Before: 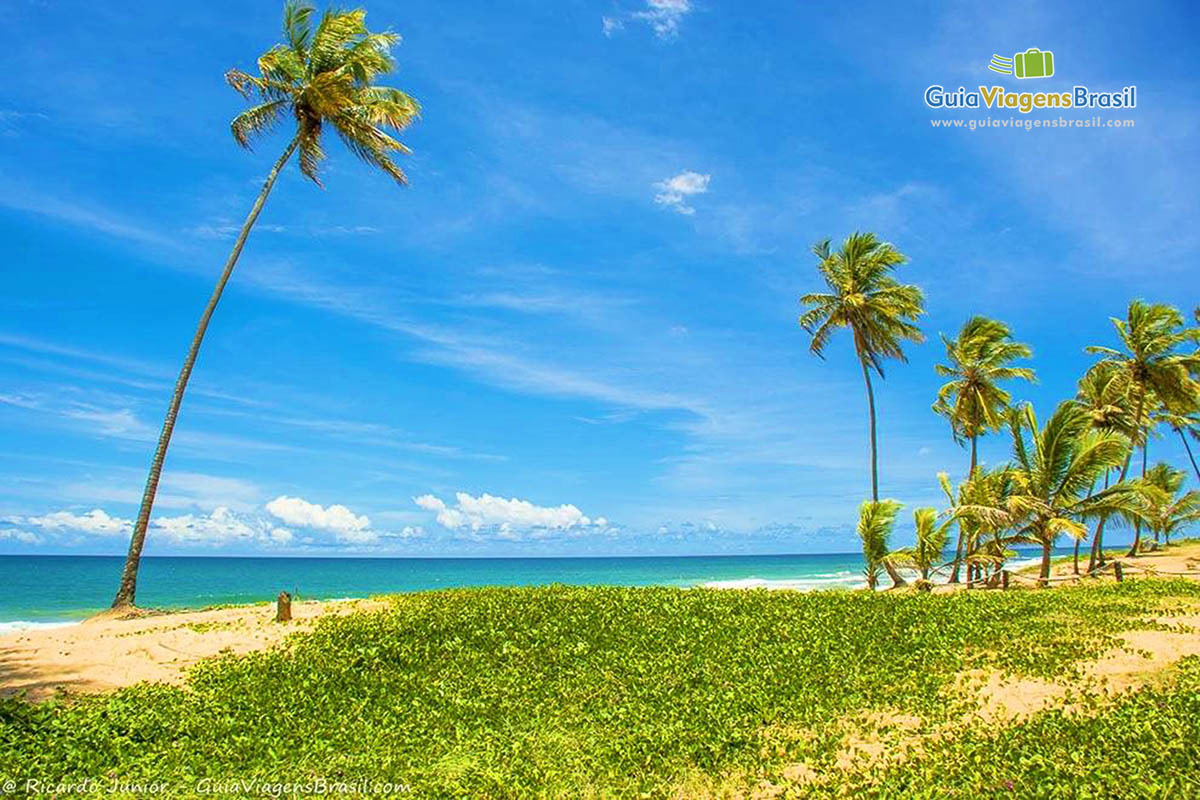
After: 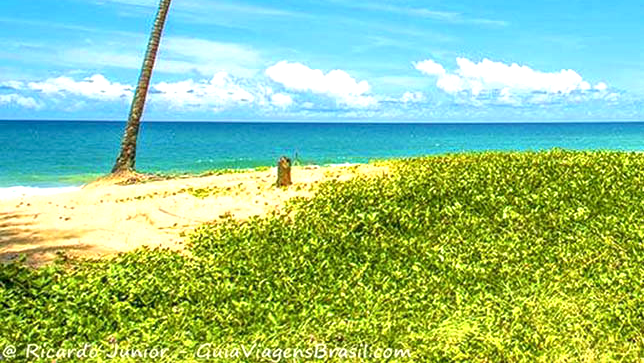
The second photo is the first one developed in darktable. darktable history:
local contrast: on, module defaults
crop and rotate: top 54.407%, right 46.254%, bottom 0.1%
exposure: exposure 0.495 EV, compensate exposure bias true, compensate highlight preservation false
